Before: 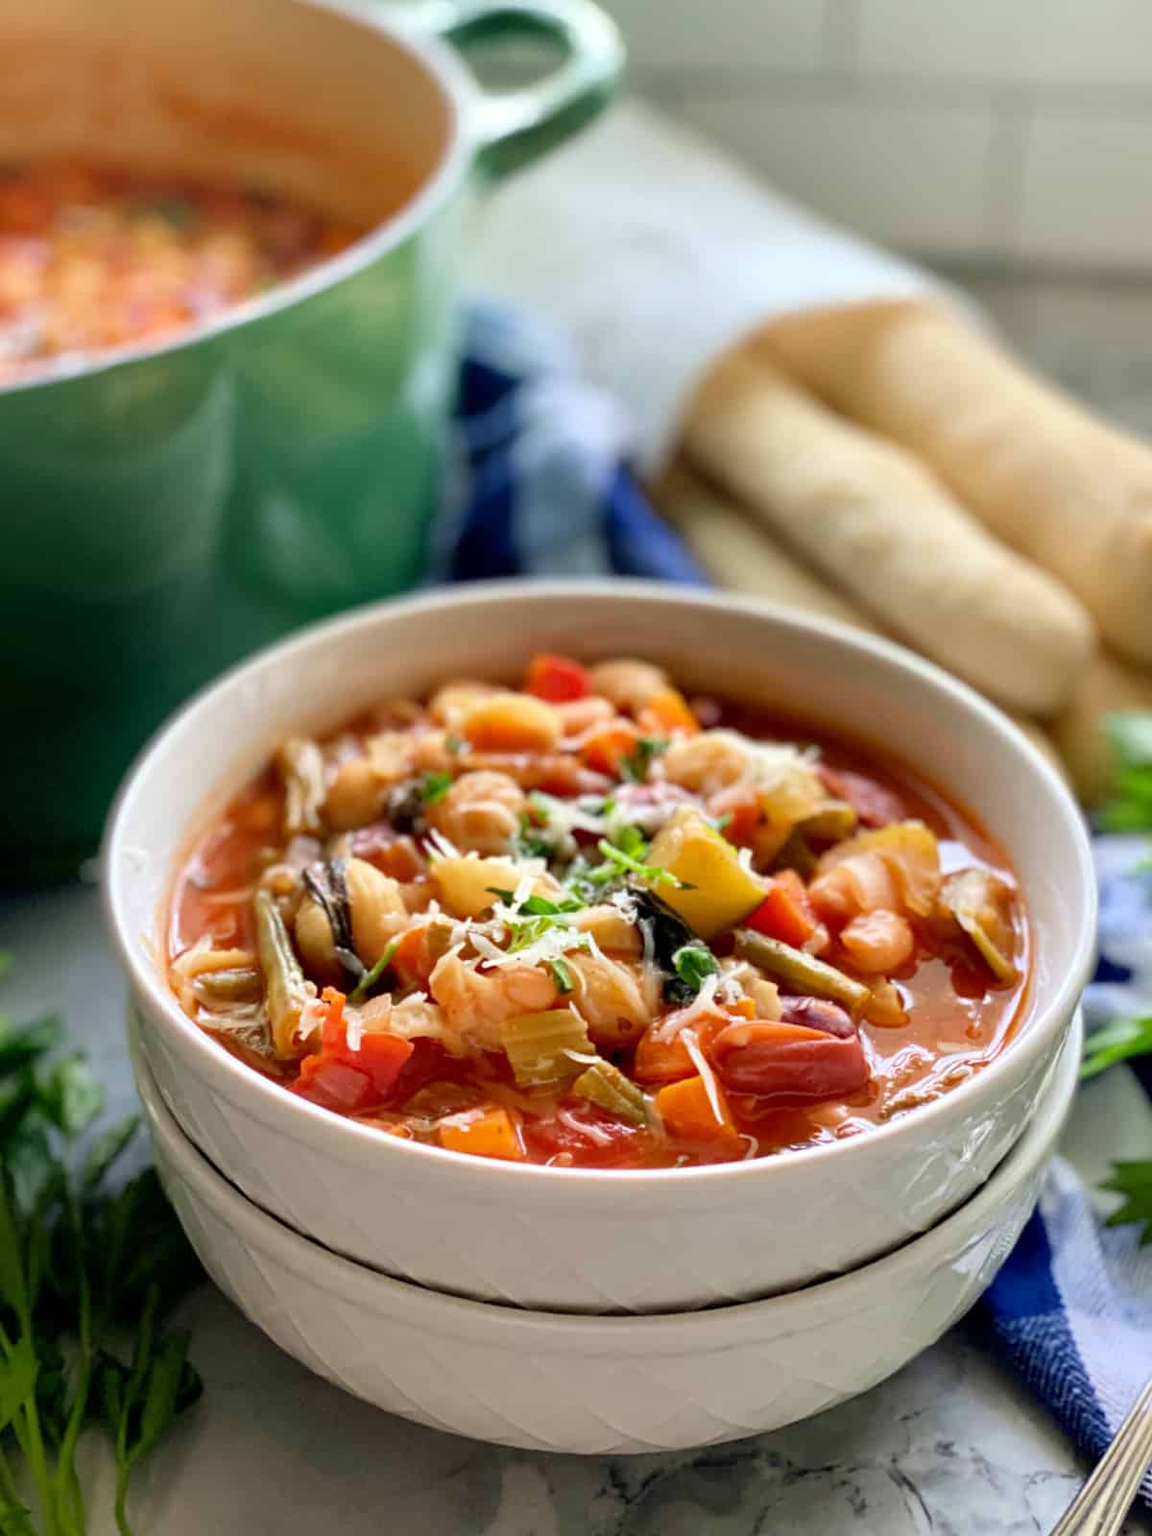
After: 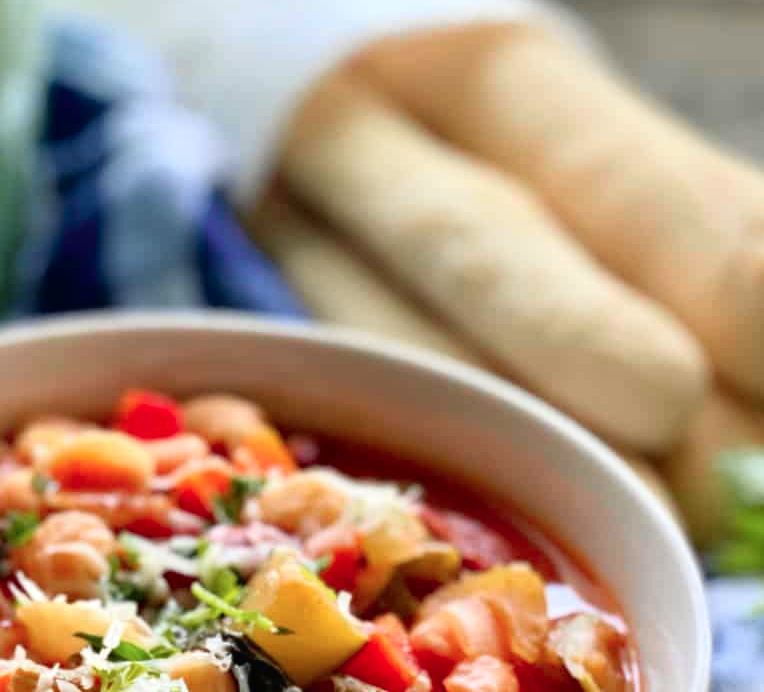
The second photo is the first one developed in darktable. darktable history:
contrast brightness saturation: contrast 0.04, saturation 0.07
tone curve: curves: ch0 [(0, 0.012) (0.056, 0.046) (0.218, 0.213) (0.606, 0.62) (0.82, 0.846) (1, 1)]; ch1 [(0, 0) (0.226, 0.261) (0.403, 0.437) (0.469, 0.472) (0.495, 0.499) (0.508, 0.503) (0.545, 0.555) (0.59, 0.598) (0.686, 0.728) (1, 1)]; ch2 [(0, 0) (0.269, 0.299) (0.459, 0.45) (0.498, 0.499) (0.523, 0.512) (0.568, 0.558) (0.634, 0.617) (0.698, 0.677) (0.806, 0.769) (1, 1)], color space Lab, independent channels, preserve colors none
crop: left 36.005%, top 18.293%, right 0.31%, bottom 38.444%
